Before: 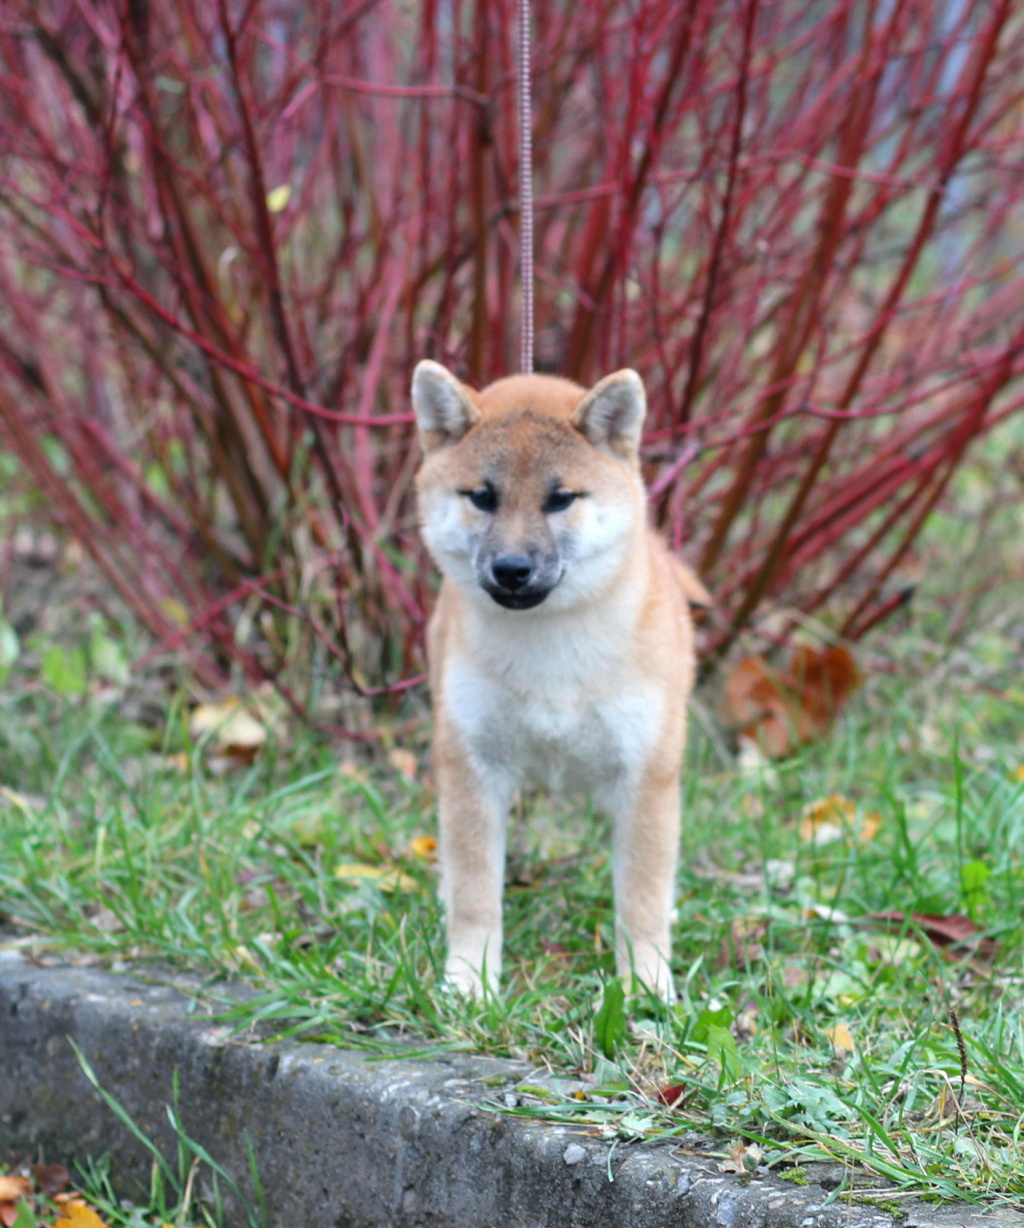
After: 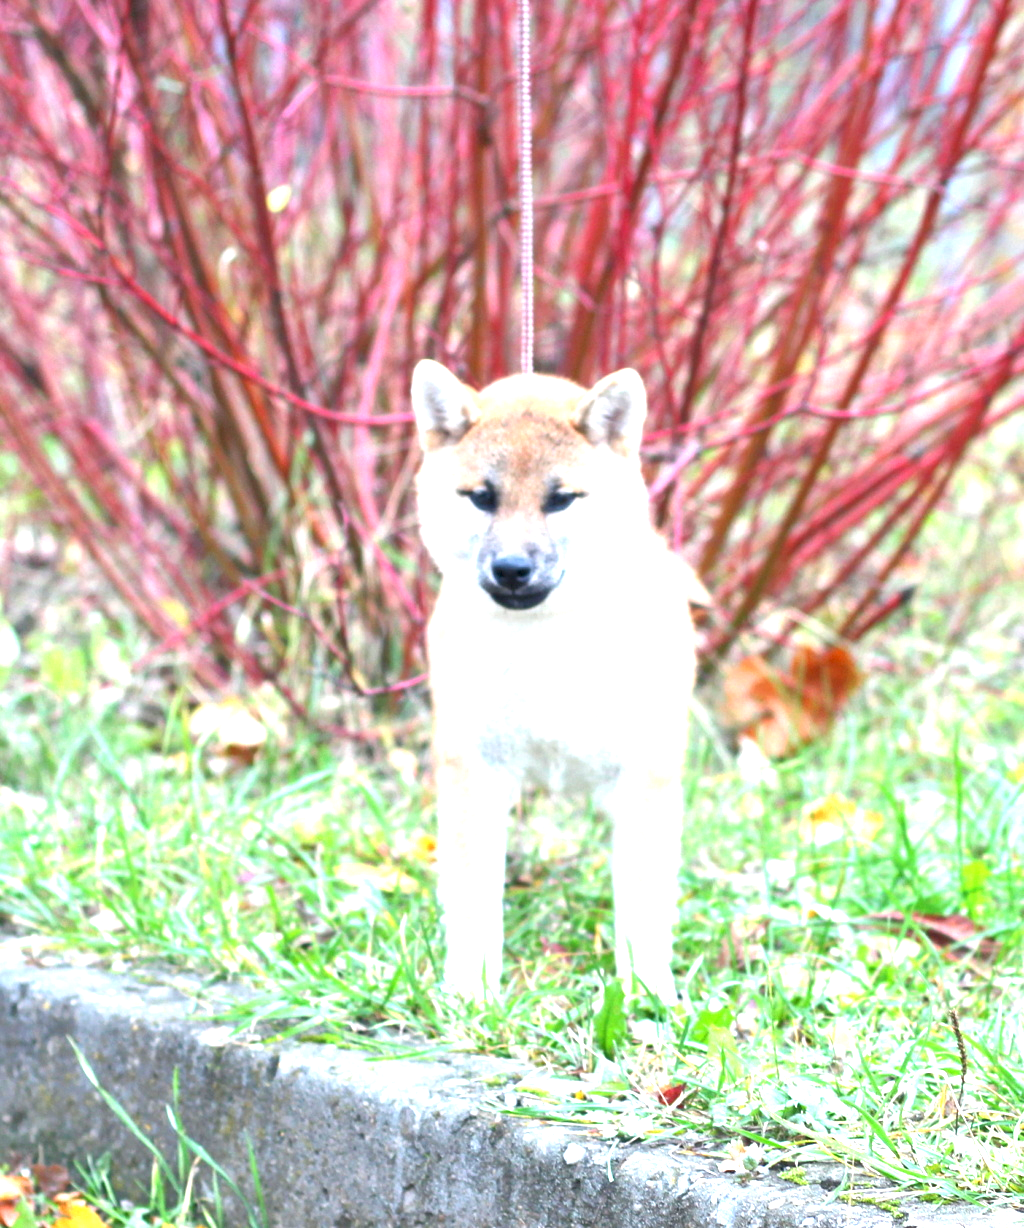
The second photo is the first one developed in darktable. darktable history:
tone equalizer: -8 EV -0.002 EV, -7 EV 0.004 EV, -6 EV -0.011 EV, -5 EV 0.018 EV, -4 EV -0.022 EV, -3 EV 0.031 EV, -2 EV -0.043 EV, -1 EV -0.267 EV, +0 EV -0.592 EV
exposure: exposure 2.219 EV, compensate highlight preservation false
